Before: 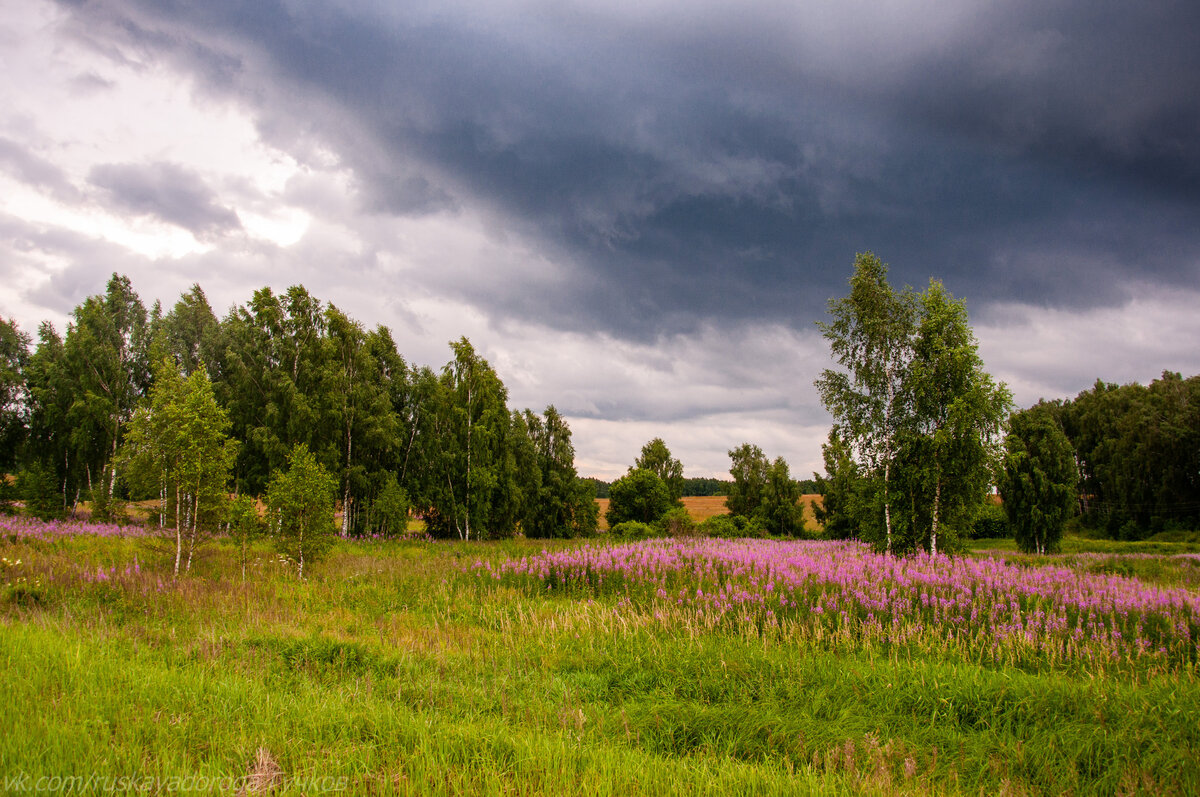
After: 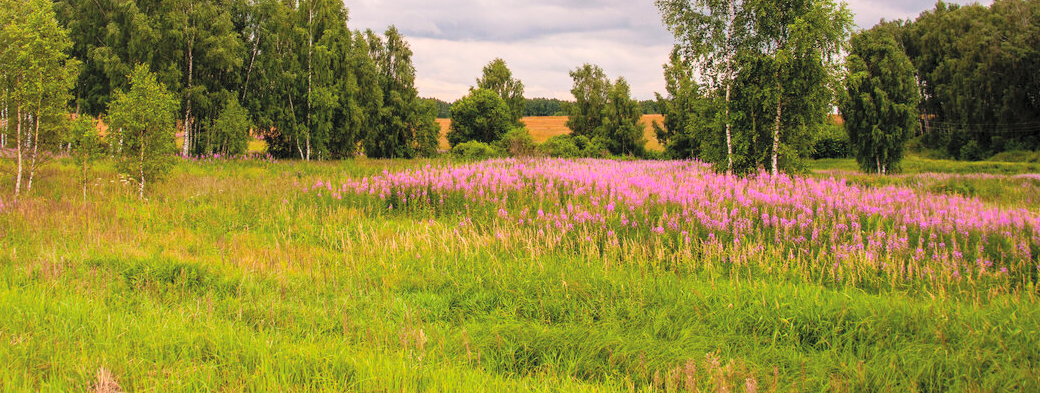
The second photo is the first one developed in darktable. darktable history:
crop and rotate: left 13.258%, top 47.696%, bottom 2.959%
contrast brightness saturation: contrast 0.097, brightness 0.312, saturation 0.149
